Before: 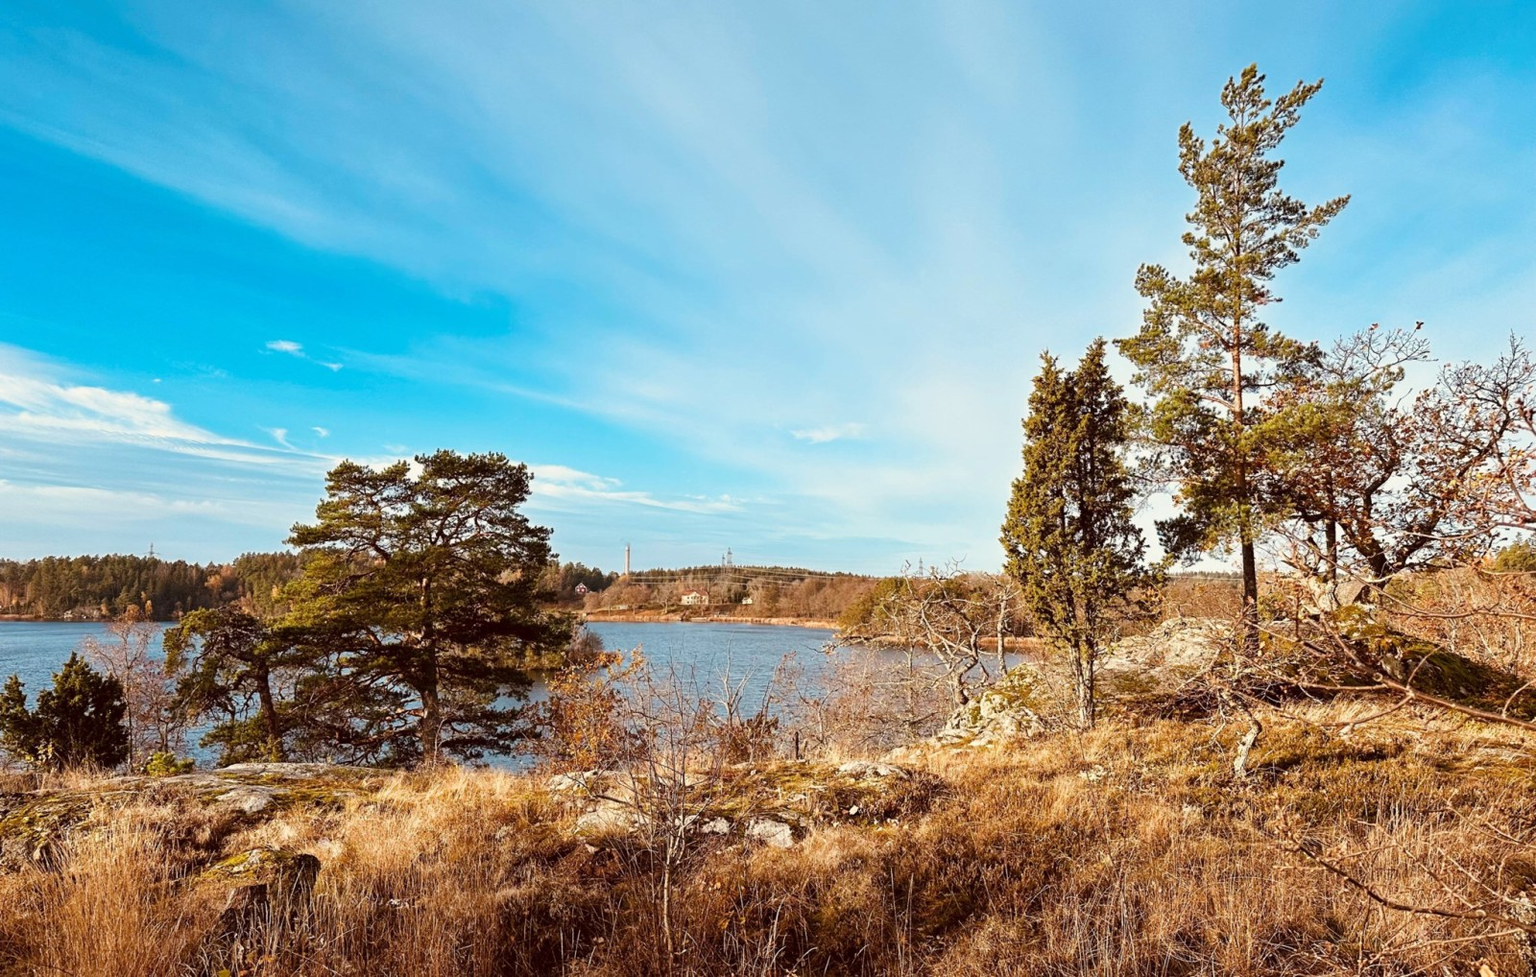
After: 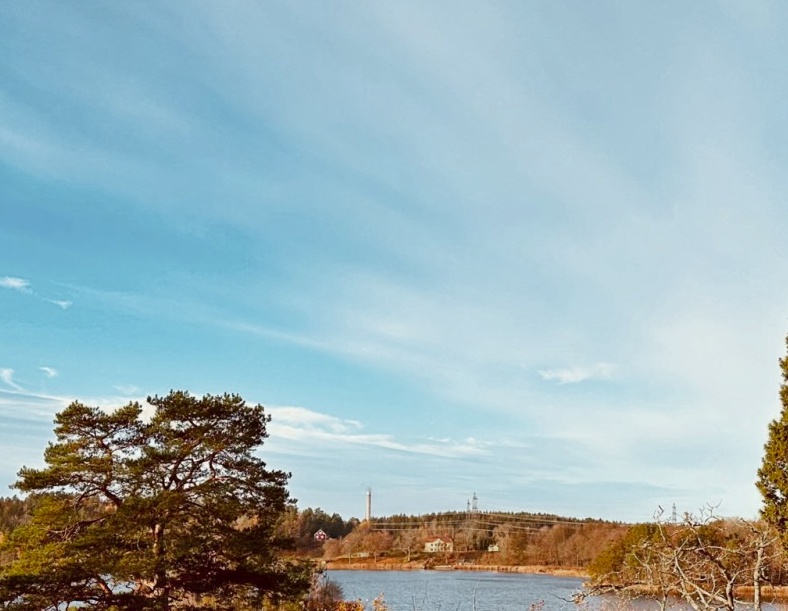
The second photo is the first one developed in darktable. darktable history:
color zones: curves: ch0 [(0, 0.48) (0.209, 0.398) (0.305, 0.332) (0.429, 0.493) (0.571, 0.5) (0.714, 0.5) (0.857, 0.5) (1, 0.48)]; ch1 [(0, 0.633) (0.143, 0.586) (0.286, 0.489) (0.429, 0.448) (0.571, 0.31) (0.714, 0.335) (0.857, 0.492) (1, 0.633)]; ch2 [(0, 0.448) (0.143, 0.498) (0.286, 0.5) (0.429, 0.5) (0.571, 0.5) (0.714, 0.5) (0.857, 0.5) (1, 0.448)]
shadows and highlights: shadows 75, highlights -25, soften with gaussian
crop: left 17.835%, top 7.675%, right 32.881%, bottom 32.213%
